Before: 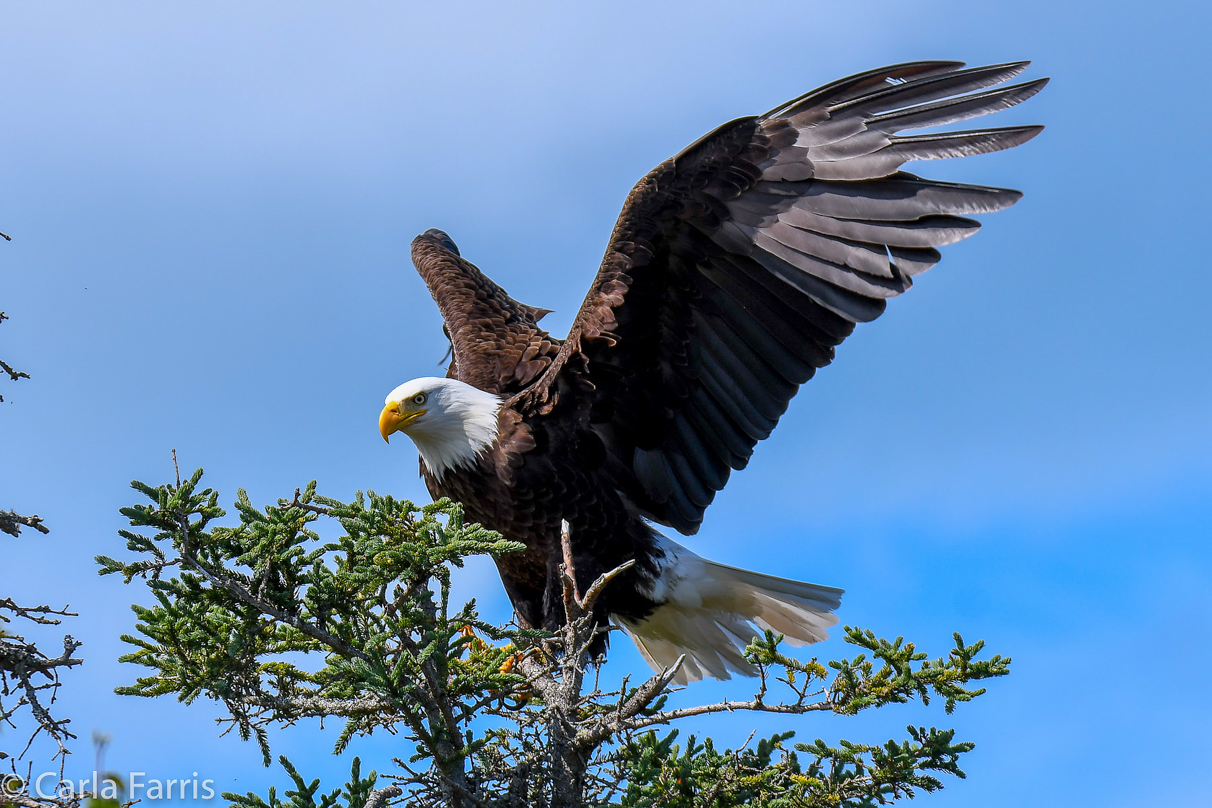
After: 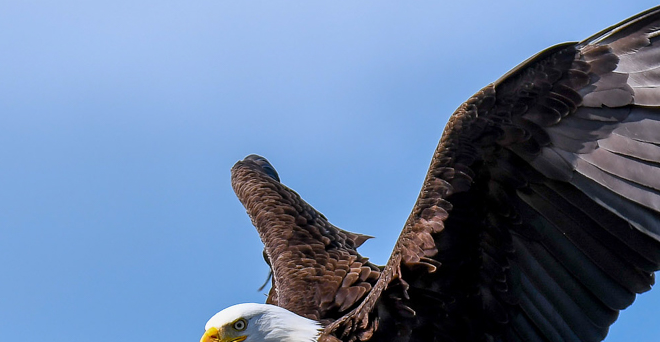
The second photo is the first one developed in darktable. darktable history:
crop: left 14.869%, top 9.166%, right 30.6%, bottom 48.397%
